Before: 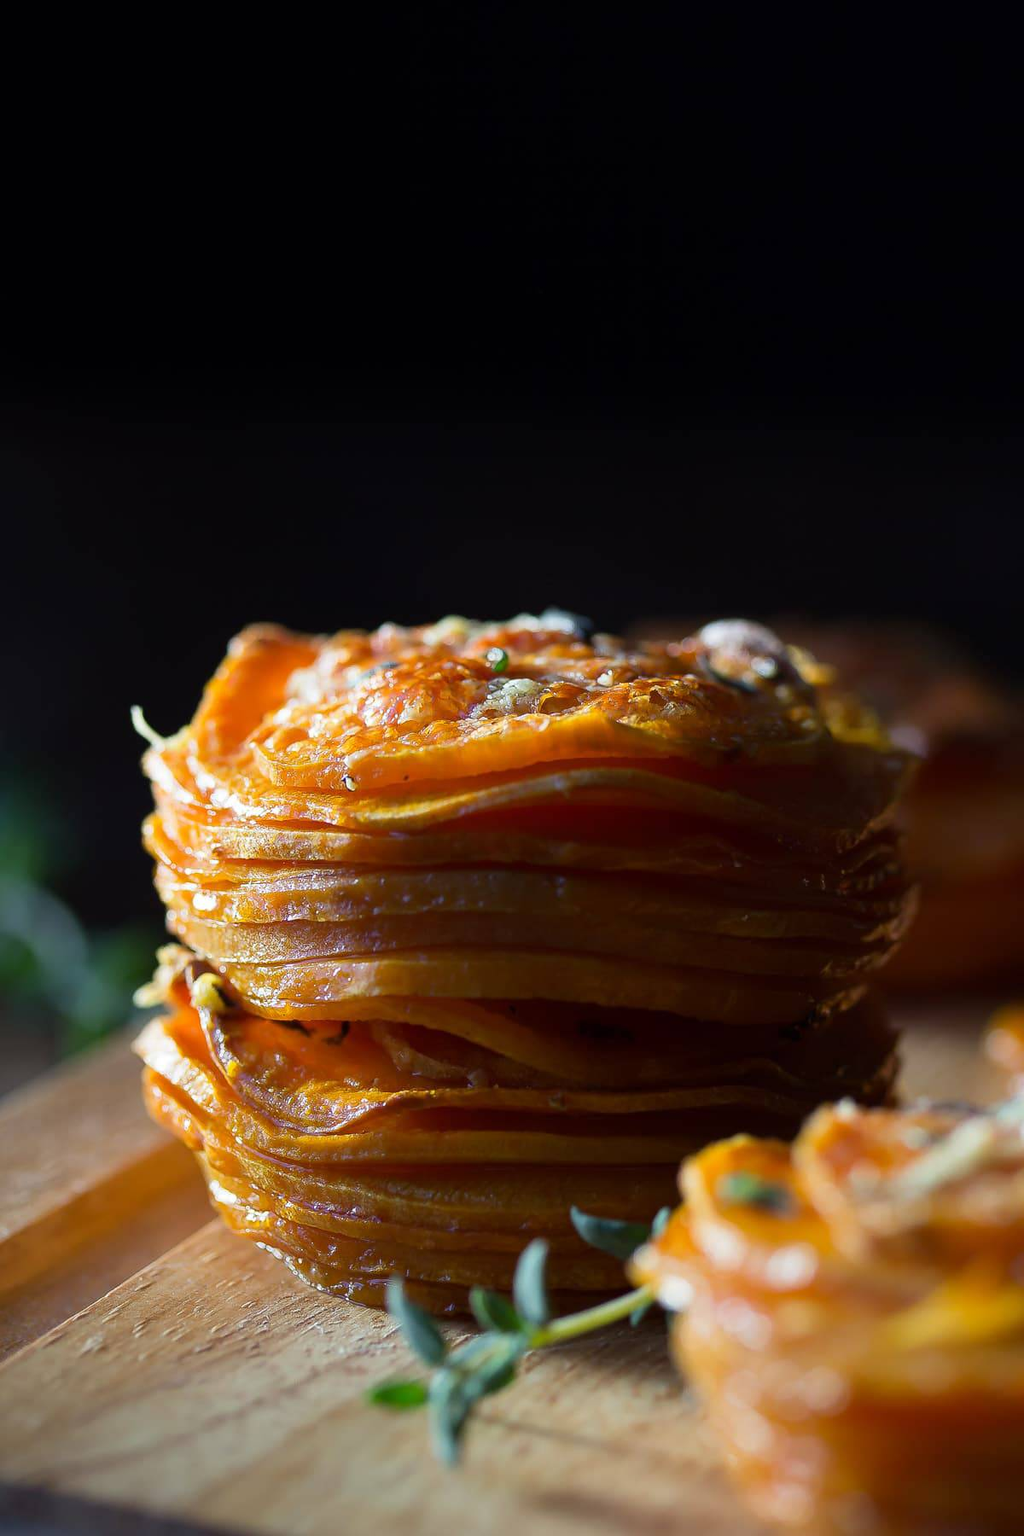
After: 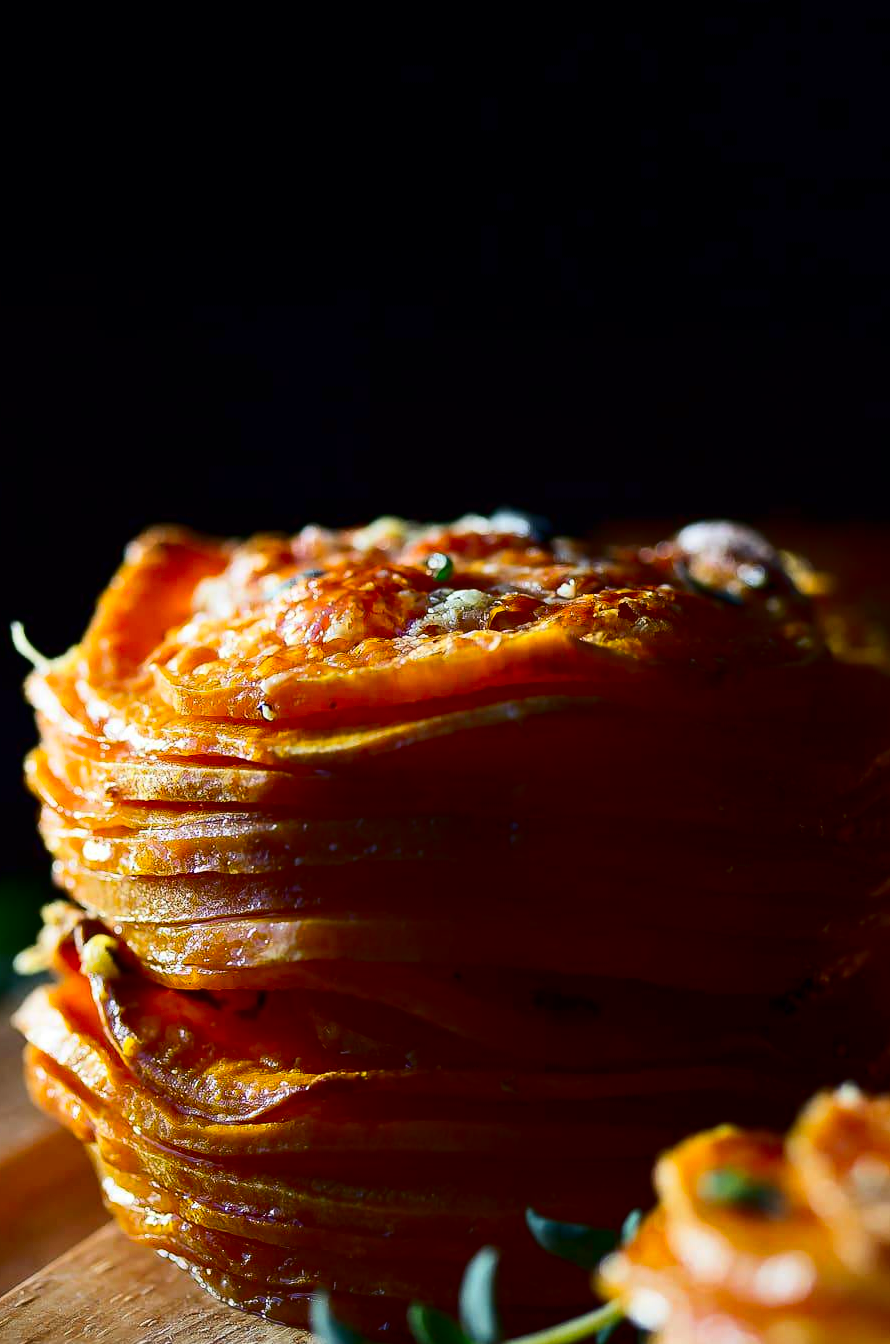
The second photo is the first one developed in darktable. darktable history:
crop and rotate: left 11.925%, top 11.479%, right 13.906%, bottom 13.803%
tone equalizer: on, module defaults
contrast brightness saturation: contrast 0.22, brightness -0.19, saturation 0.243
